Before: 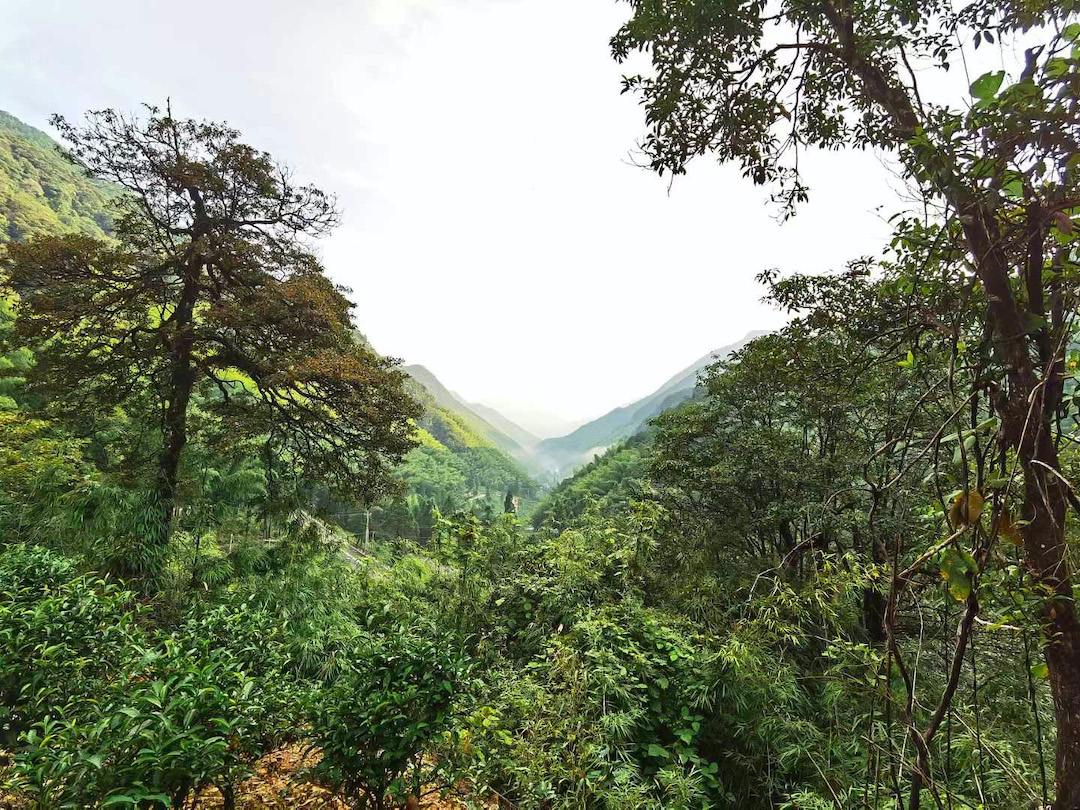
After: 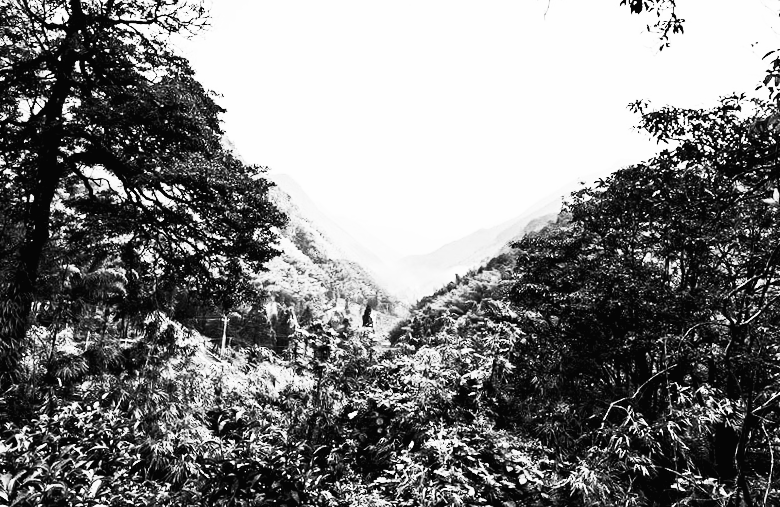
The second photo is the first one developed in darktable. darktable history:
contrast brightness saturation: contrast 0.53, brightness 0.47, saturation -1
color balance: mode lift, gamma, gain (sRGB), lift [1.014, 0.966, 0.918, 0.87], gamma [0.86, 0.734, 0.918, 0.976], gain [1.063, 1.13, 1.063, 0.86]
crop and rotate: angle -3.37°, left 9.79%, top 20.73%, right 12.42%, bottom 11.82%
filmic rgb: black relative exposure -5 EV, hardness 2.88, contrast 1.3, highlights saturation mix -30%
